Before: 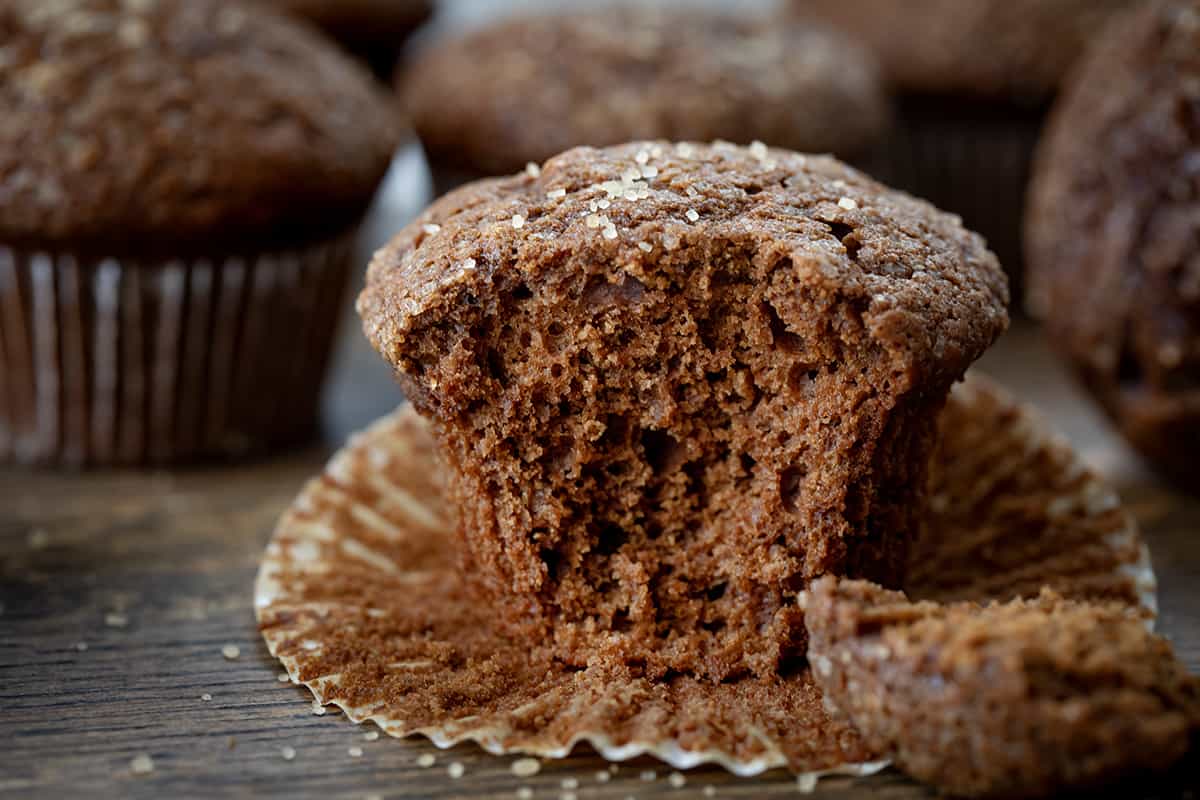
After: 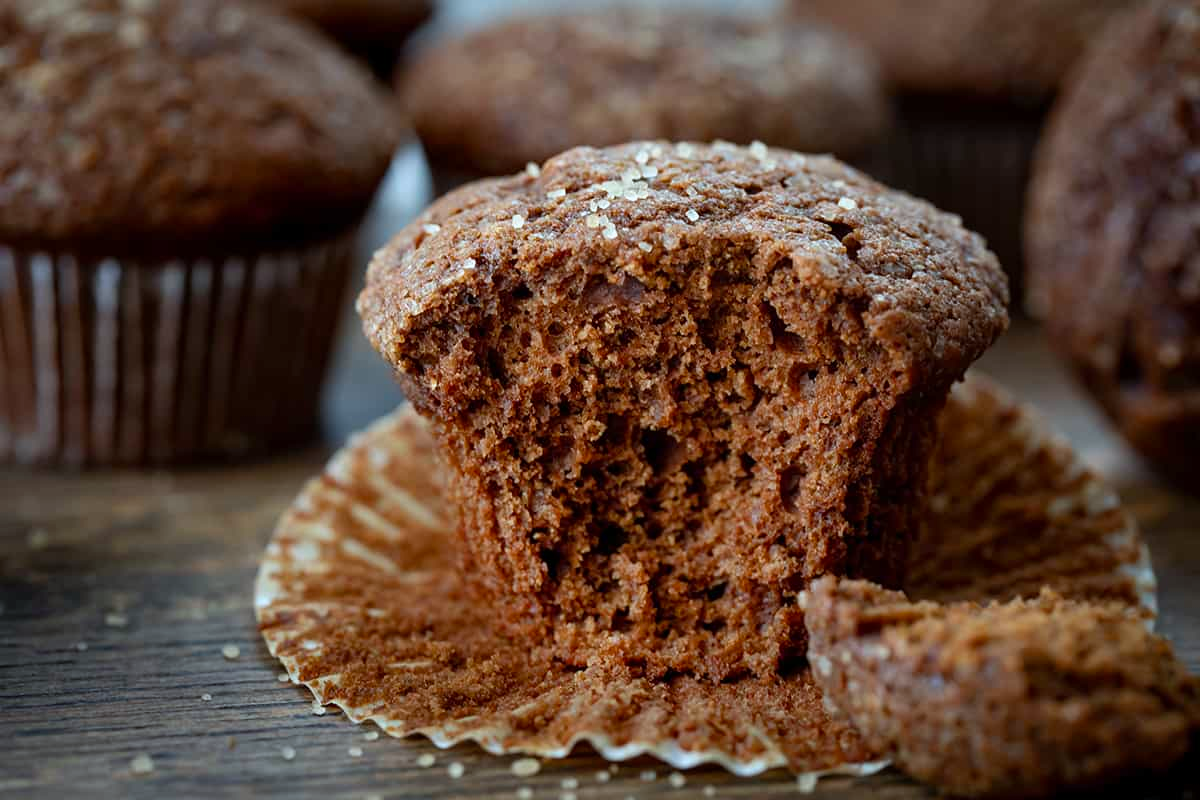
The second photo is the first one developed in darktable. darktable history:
color calibration: gray › normalize channels true, illuminant Planckian (black body), adaptation linear Bradford (ICC v4), x 0.364, y 0.367, temperature 4417.28 K, gamut compression 0.009
